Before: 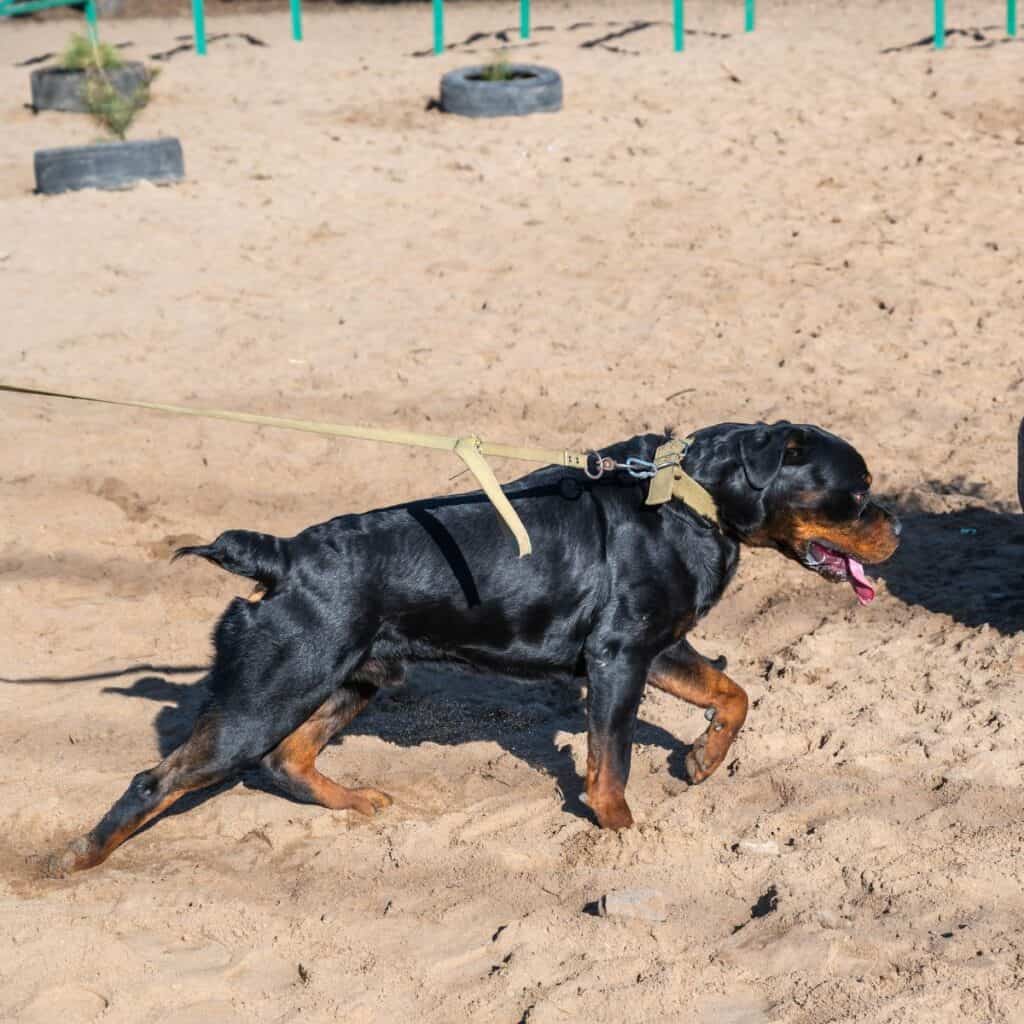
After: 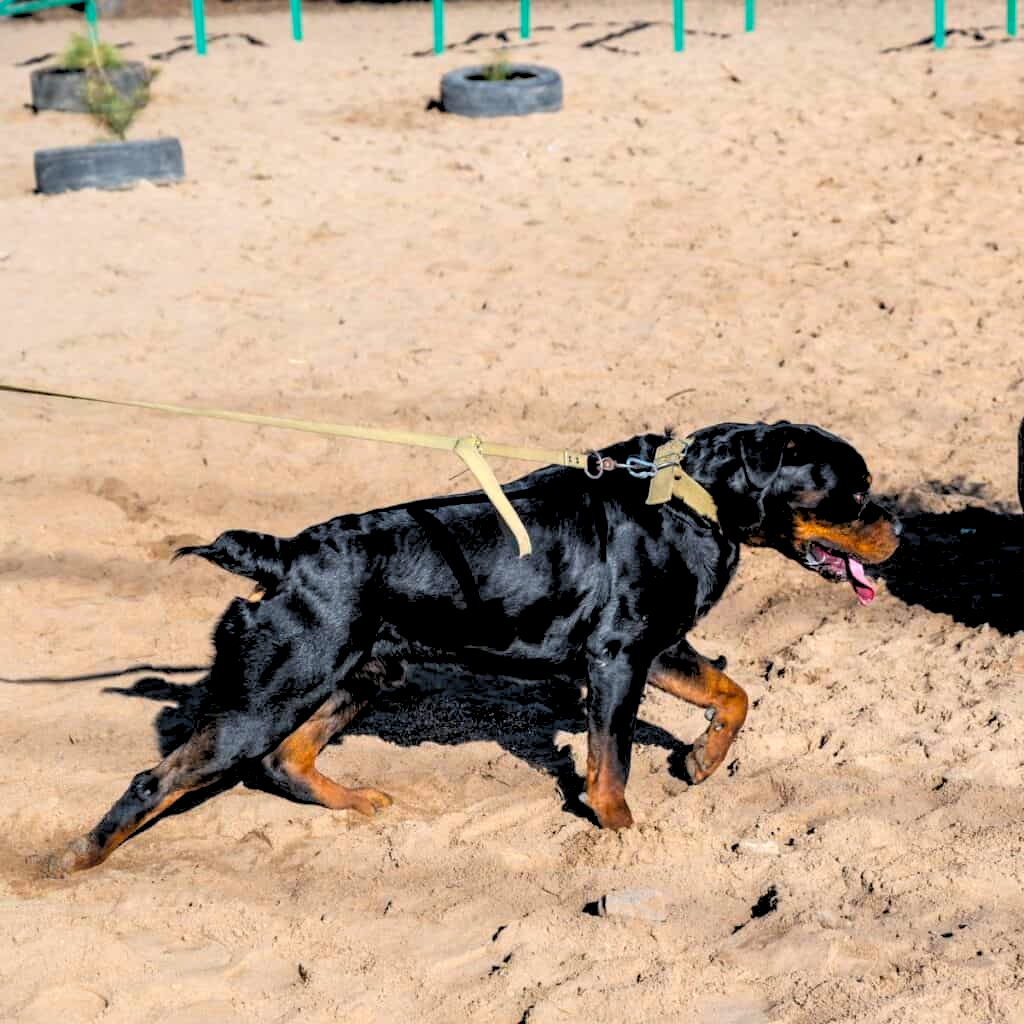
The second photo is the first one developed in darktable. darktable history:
rgb levels: levels [[0.029, 0.461, 0.922], [0, 0.5, 1], [0, 0.5, 1]]
color balance: output saturation 120%
